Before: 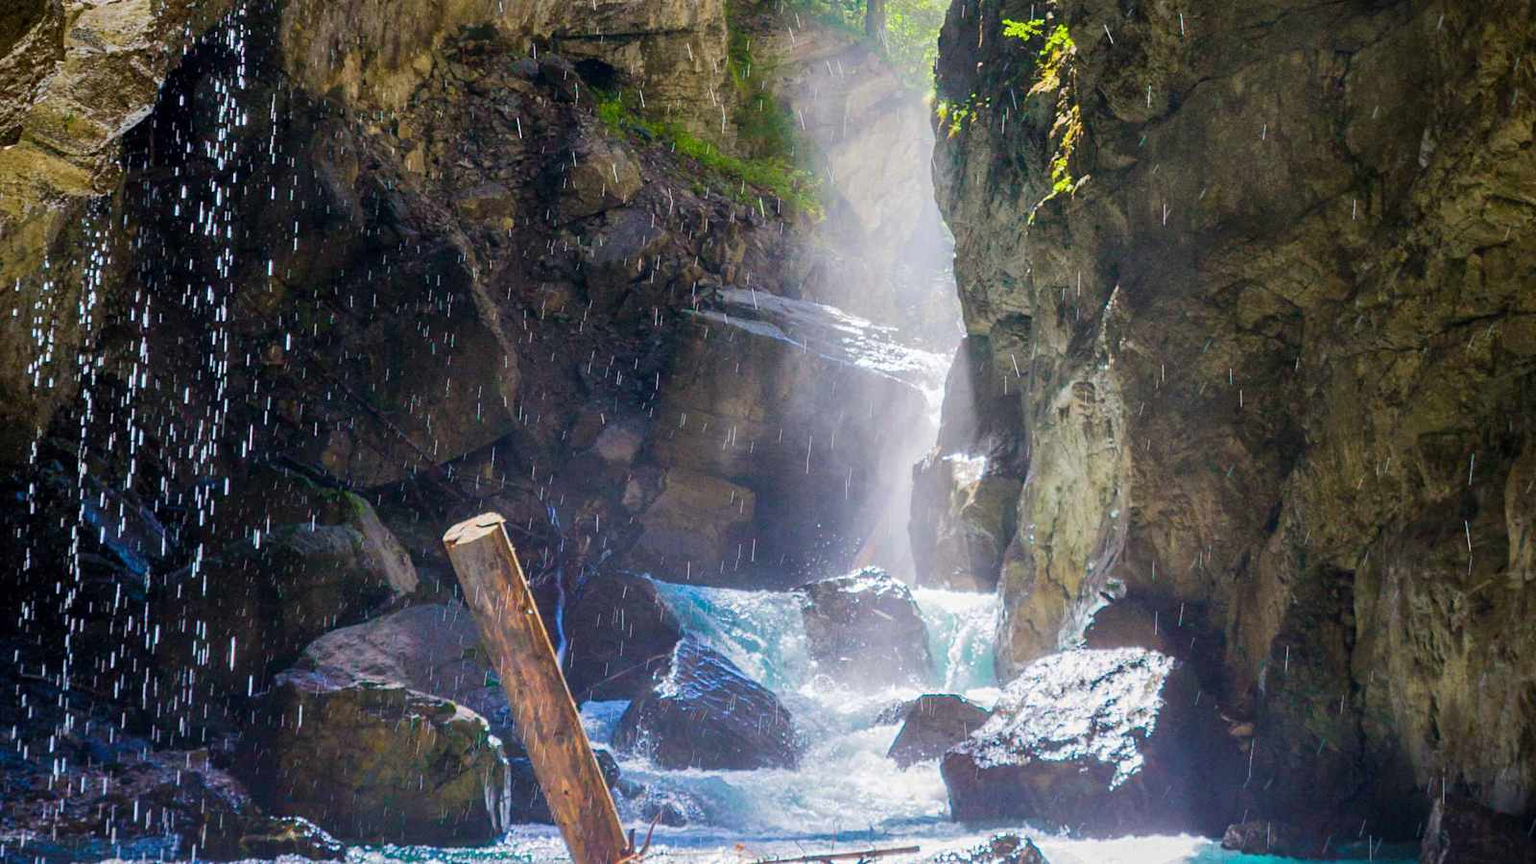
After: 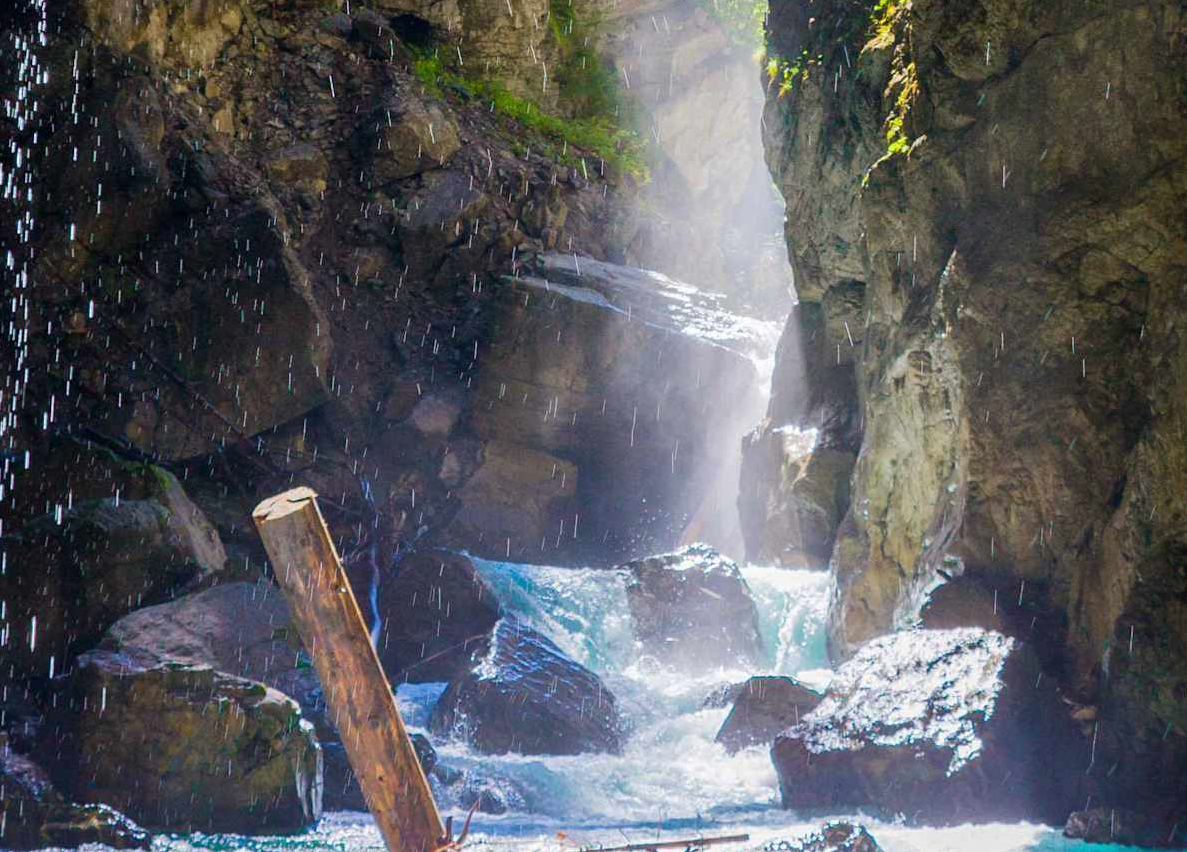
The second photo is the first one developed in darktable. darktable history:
crop and rotate: left 13.14%, top 5.248%, right 12.623%
